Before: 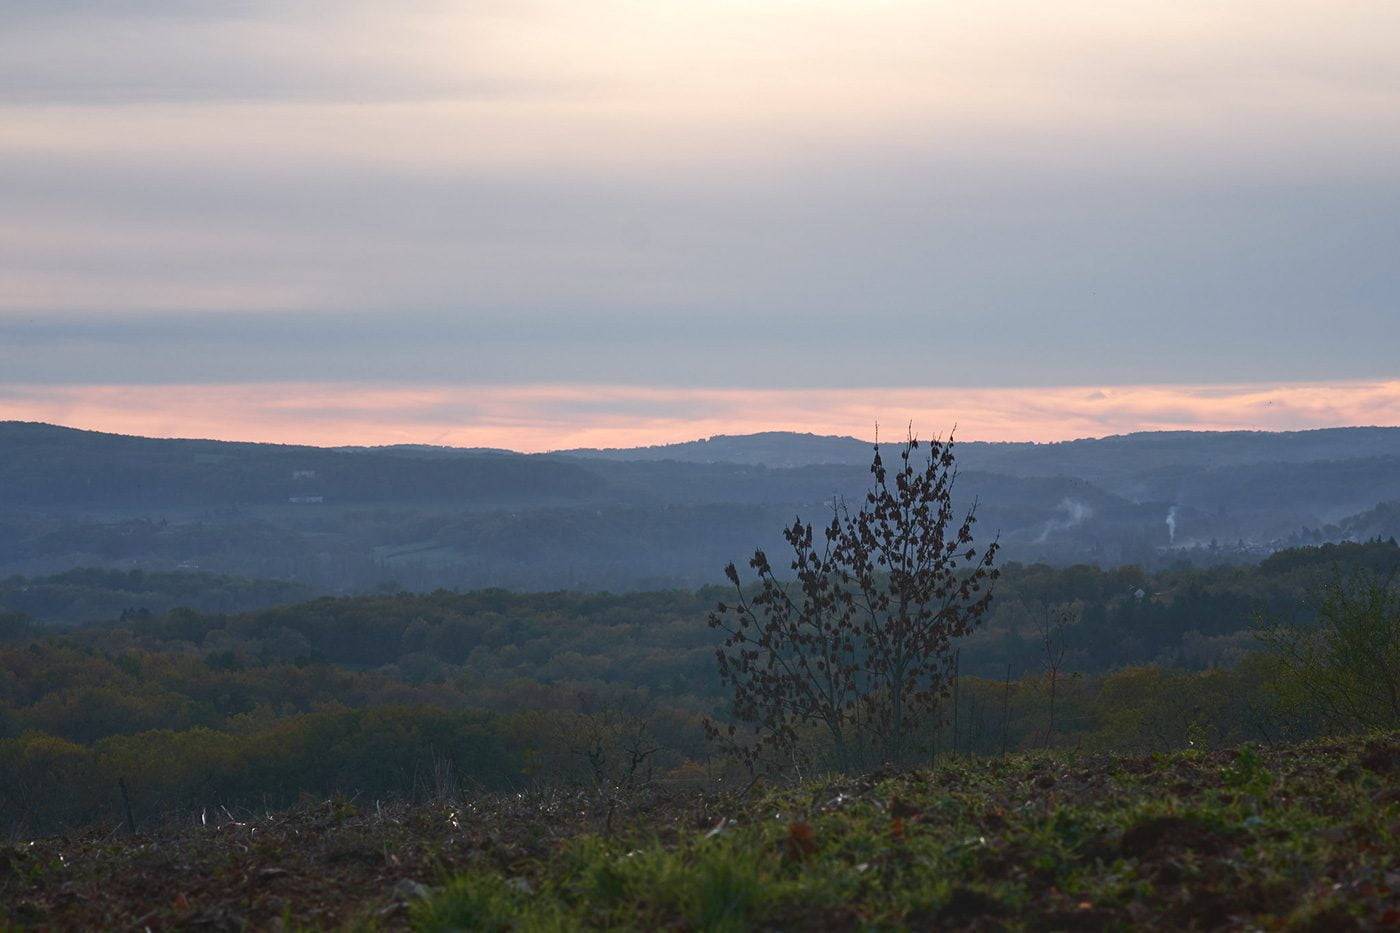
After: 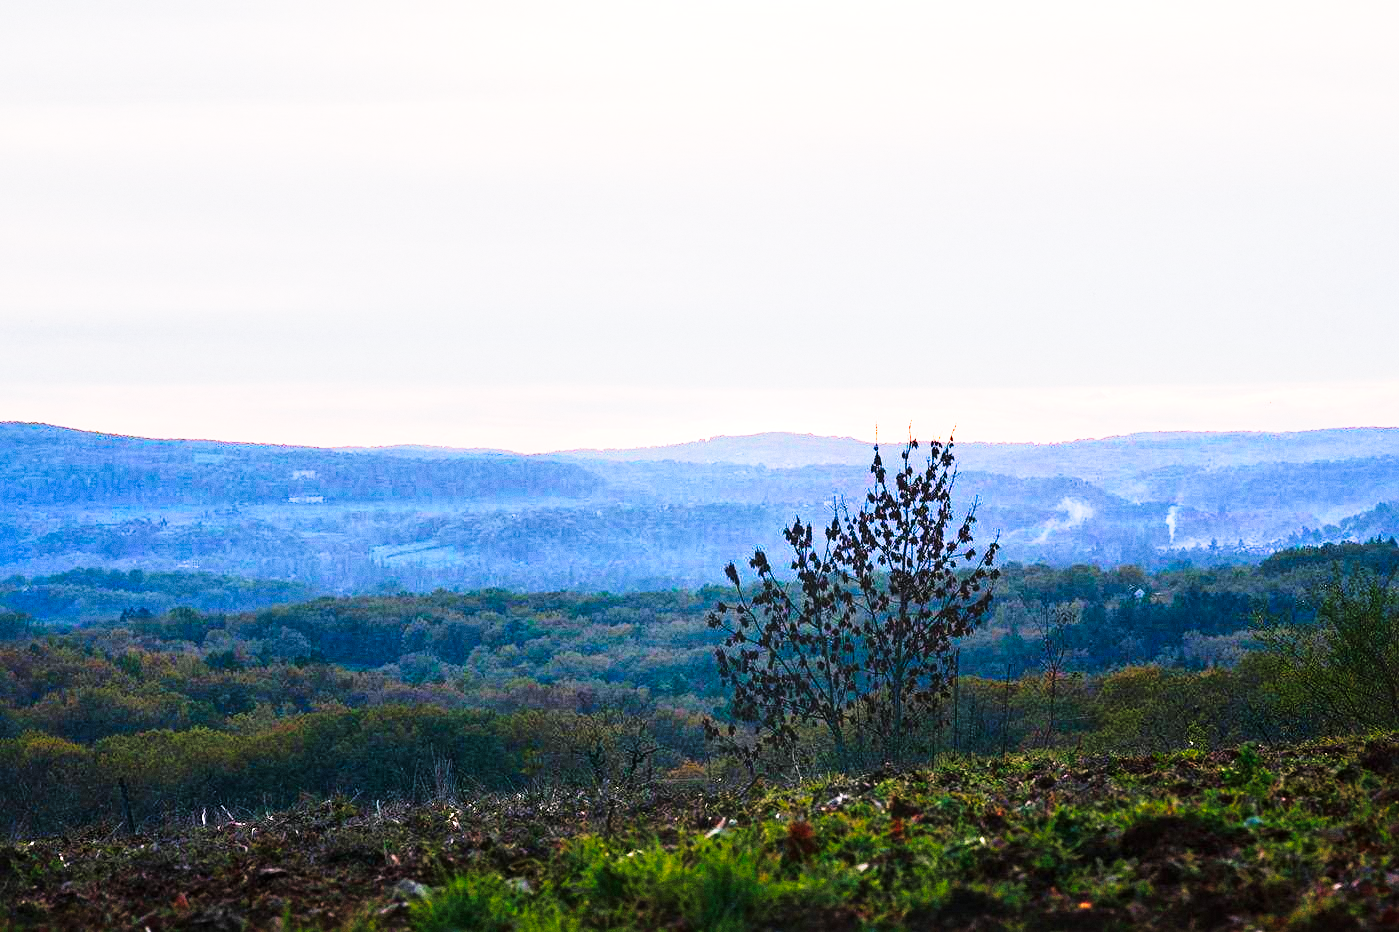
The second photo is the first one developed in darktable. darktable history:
color balance rgb: shadows lift › chroma 2%, shadows lift › hue 217.2°, power › chroma 0.25%, power › hue 60°, highlights gain › chroma 1.5%, highlights gain › hue 309.6°, global offset › luminance -0.5%, perceptual saturation grading › global saturation 15%, global vibrance 20%
grain: coarseness 0.09 ISO
tone curve: curves: ch0 [(0, 0) (0.003, 0.003) (0.011, 0.006) (0.025, 0.01) (0.044, 0.016) (0.069, 0.02) (0.1, 0.025) (0.136, 0.034) (0.177, 0.051) (0.224, 0.08) (0.277, 0.131) (0.335, 0.209) (0.399, 0.328) (0.468, 0.47) (0.543, 0.629) (0.623, 0.788) (0.709, 0.903) (0.801, 0.965) (0.898, 0.989) (1, 1)], preserve colors none
exposure: exposure 1.2 EV, compensate highlight preservation false
global tonemap: drago (1, 100), detail 1
